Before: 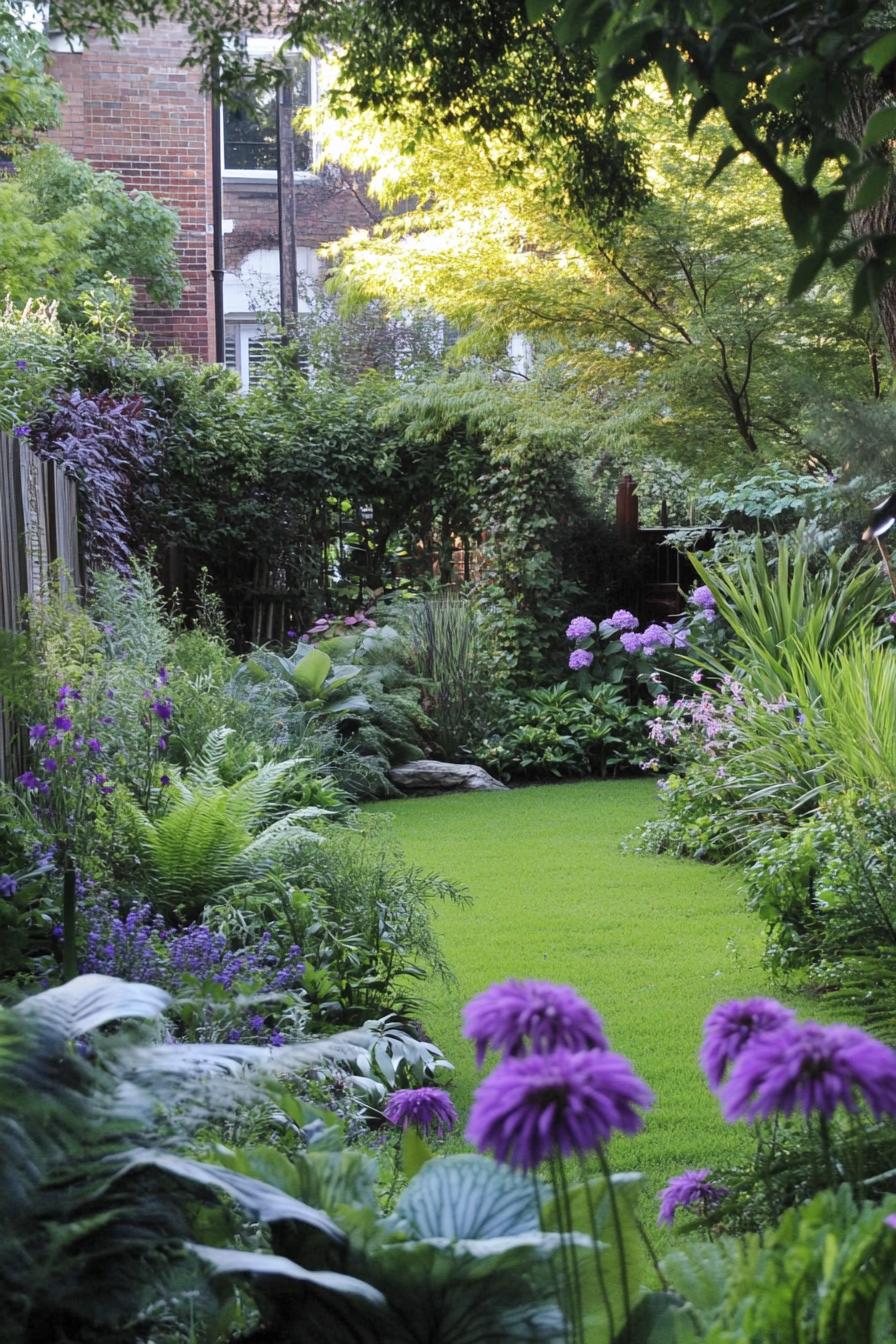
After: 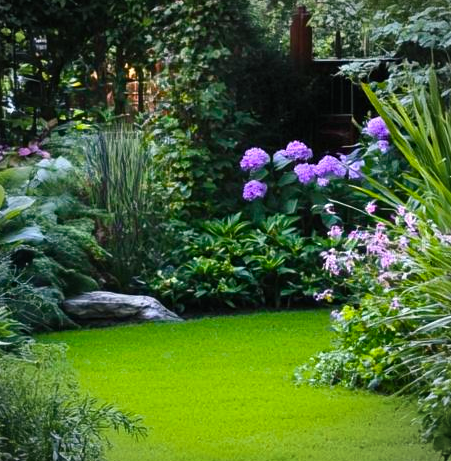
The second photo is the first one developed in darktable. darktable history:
crop: left 36.448%, top 34.936%, right 13.186%, bottom 30.724%
color balance rgb: shadows lift › luminance -7.282%, shadows lift › chroma 2.085%, shadows lift › hue 163.63°, linear chroma grading › global chroma 14.447%, perceptual saturation grading › global saturation 37.292%, perceptual saturation grading › shadows 35.723%, perceptual brilliance grading › global brilliance 14.634%, perceptual brilliance grading › shadows -35.133%
vignetting: fall-off radius 61.23%
